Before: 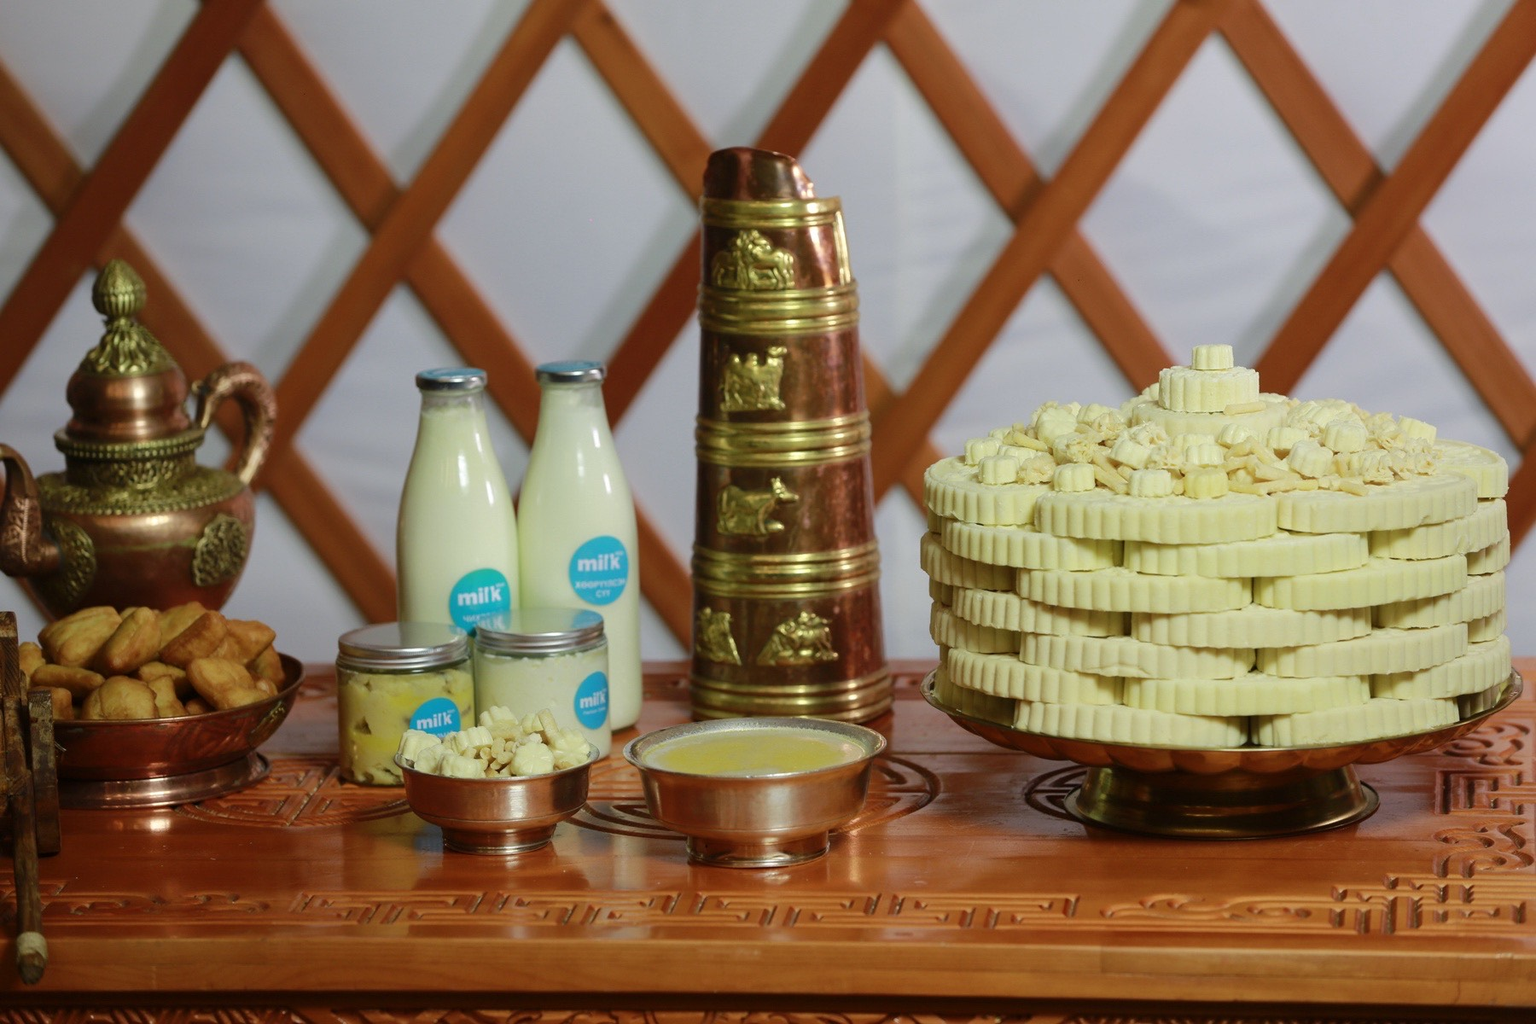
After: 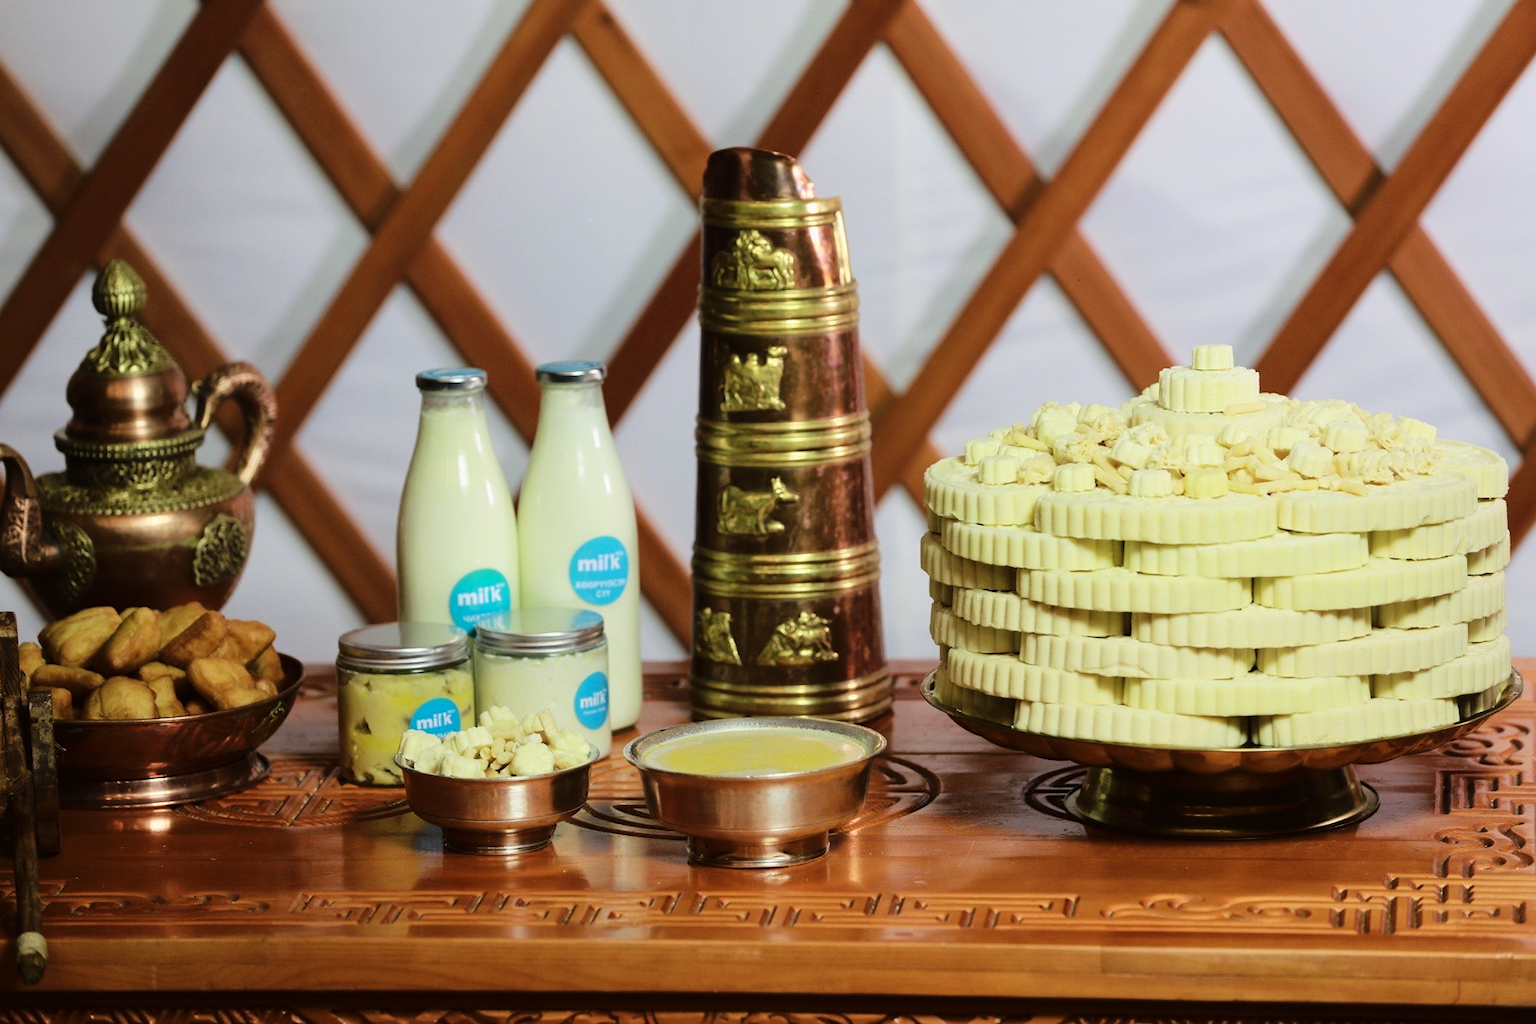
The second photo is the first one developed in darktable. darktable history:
tone curve: curves: ch0 [(0, 0.011) (0.053, 0.026) (0.174, 0.115) (0.398, 0.444) (0.673, 0.775) (0.829, 0.906) (0.991, 0.981)]; ch1 [(0, 0) (0.276, 0.206) (0.409, 0.383) (0.473, 0.458) (0.492, 0.499) (0.521, 0.502) (0.546, 0.543) (0.585, 0.617) (0.659, 0.686) (0.78, 0.8) (1, 1)]; ch2 [(0, 0) (0.438, 0.449) (0.473, 0.469) (0.503, 0.5) (0.523, 0.538) (0.562, 0.598) (0.612, 0.635) (0.695, 0.713) (1, 1)], color space Lab, linked channels, preserve colors none
